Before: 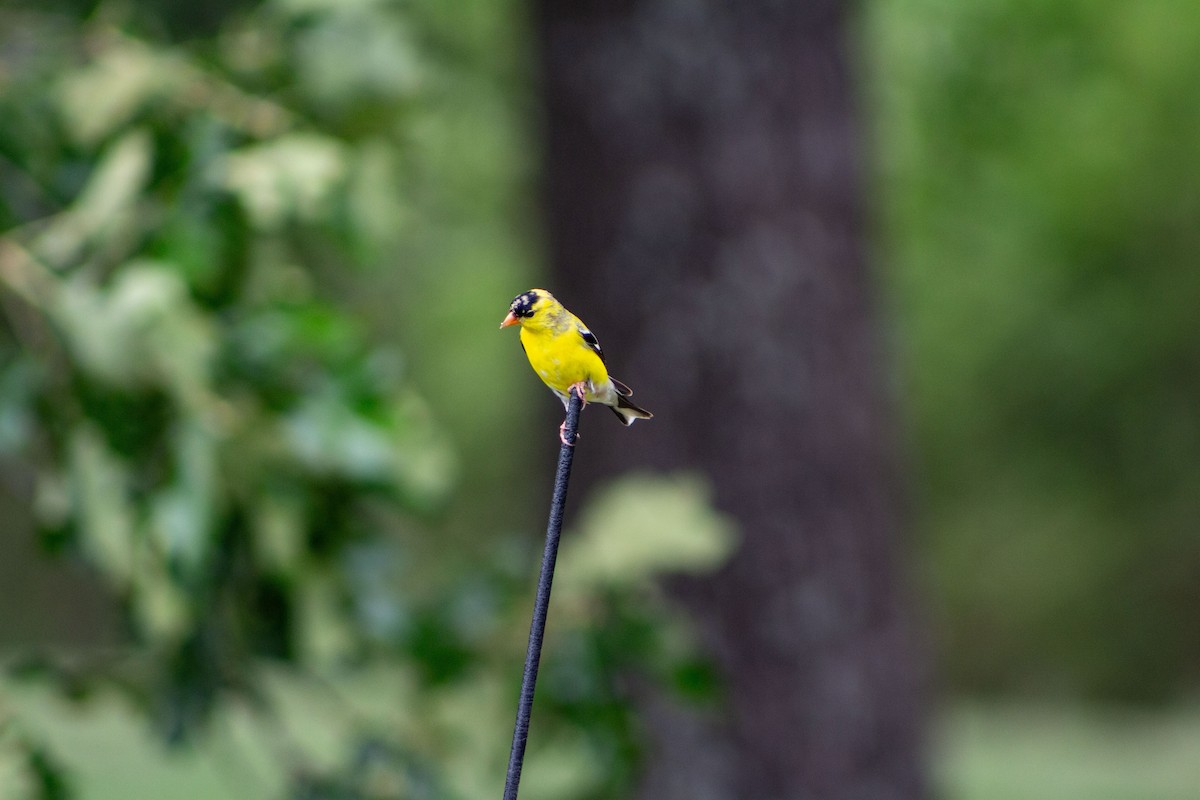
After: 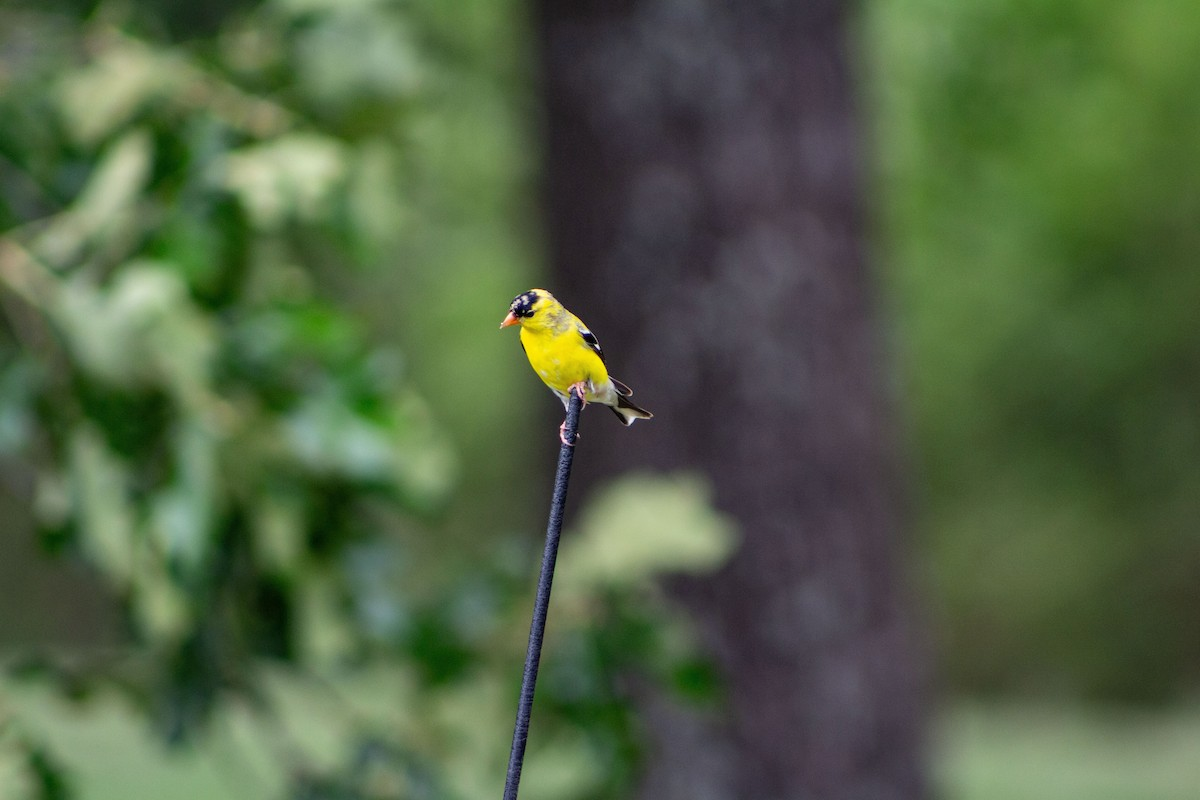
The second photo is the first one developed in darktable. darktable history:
shadows and highlights: shadows 37.36, highlights -27.03, soften with gaussian
